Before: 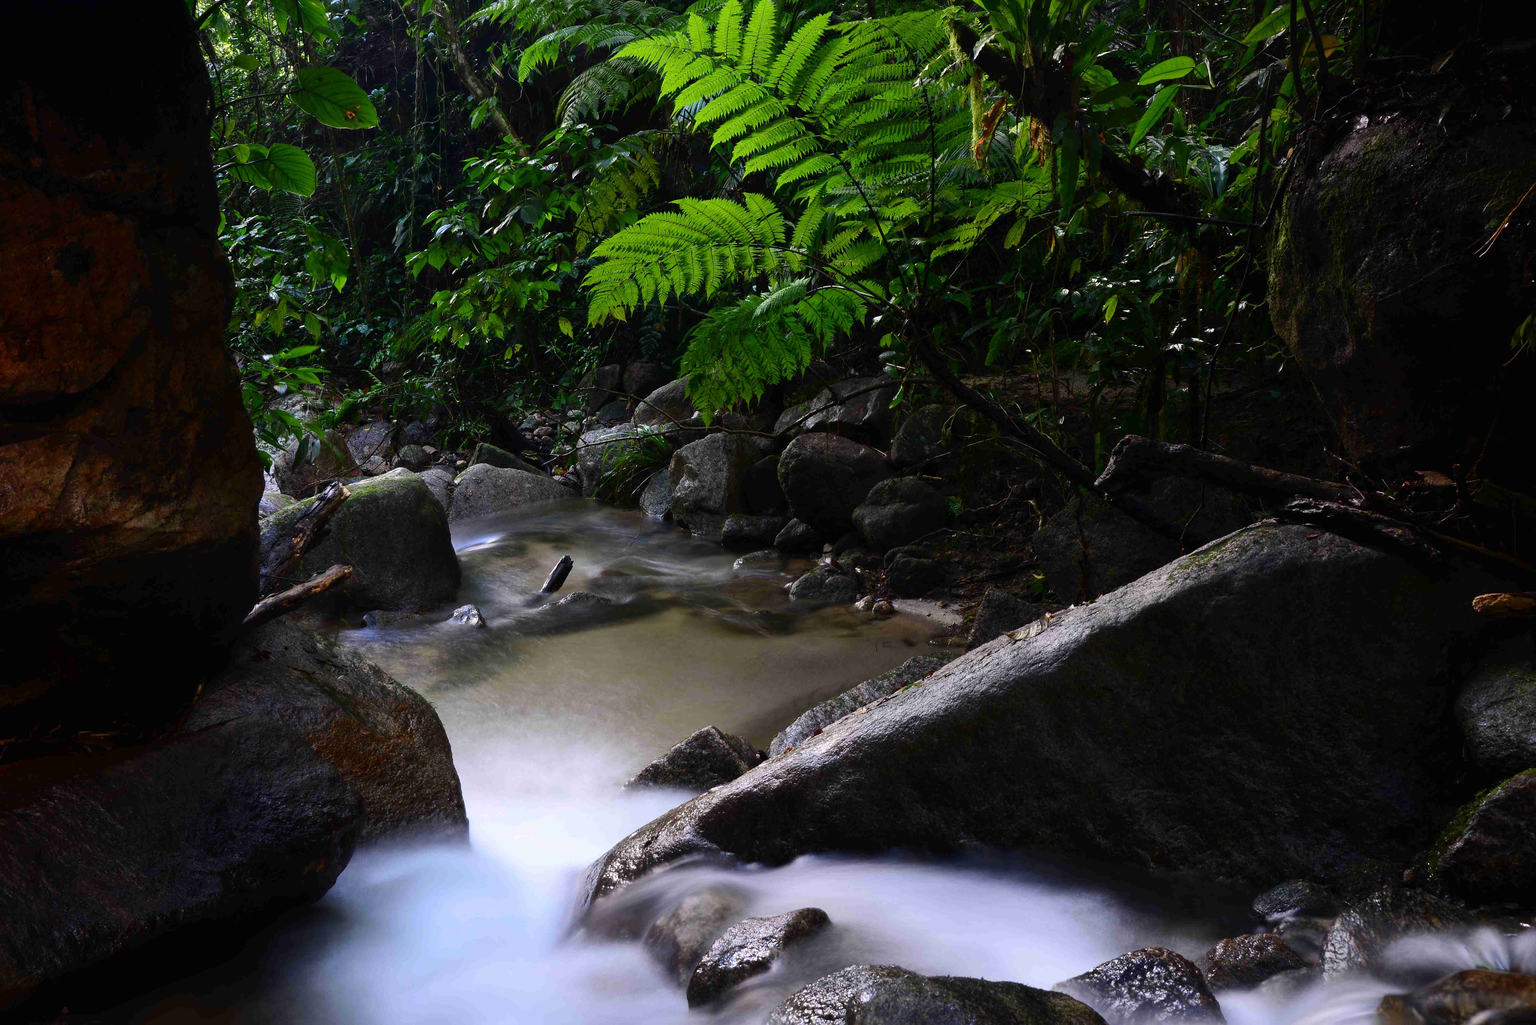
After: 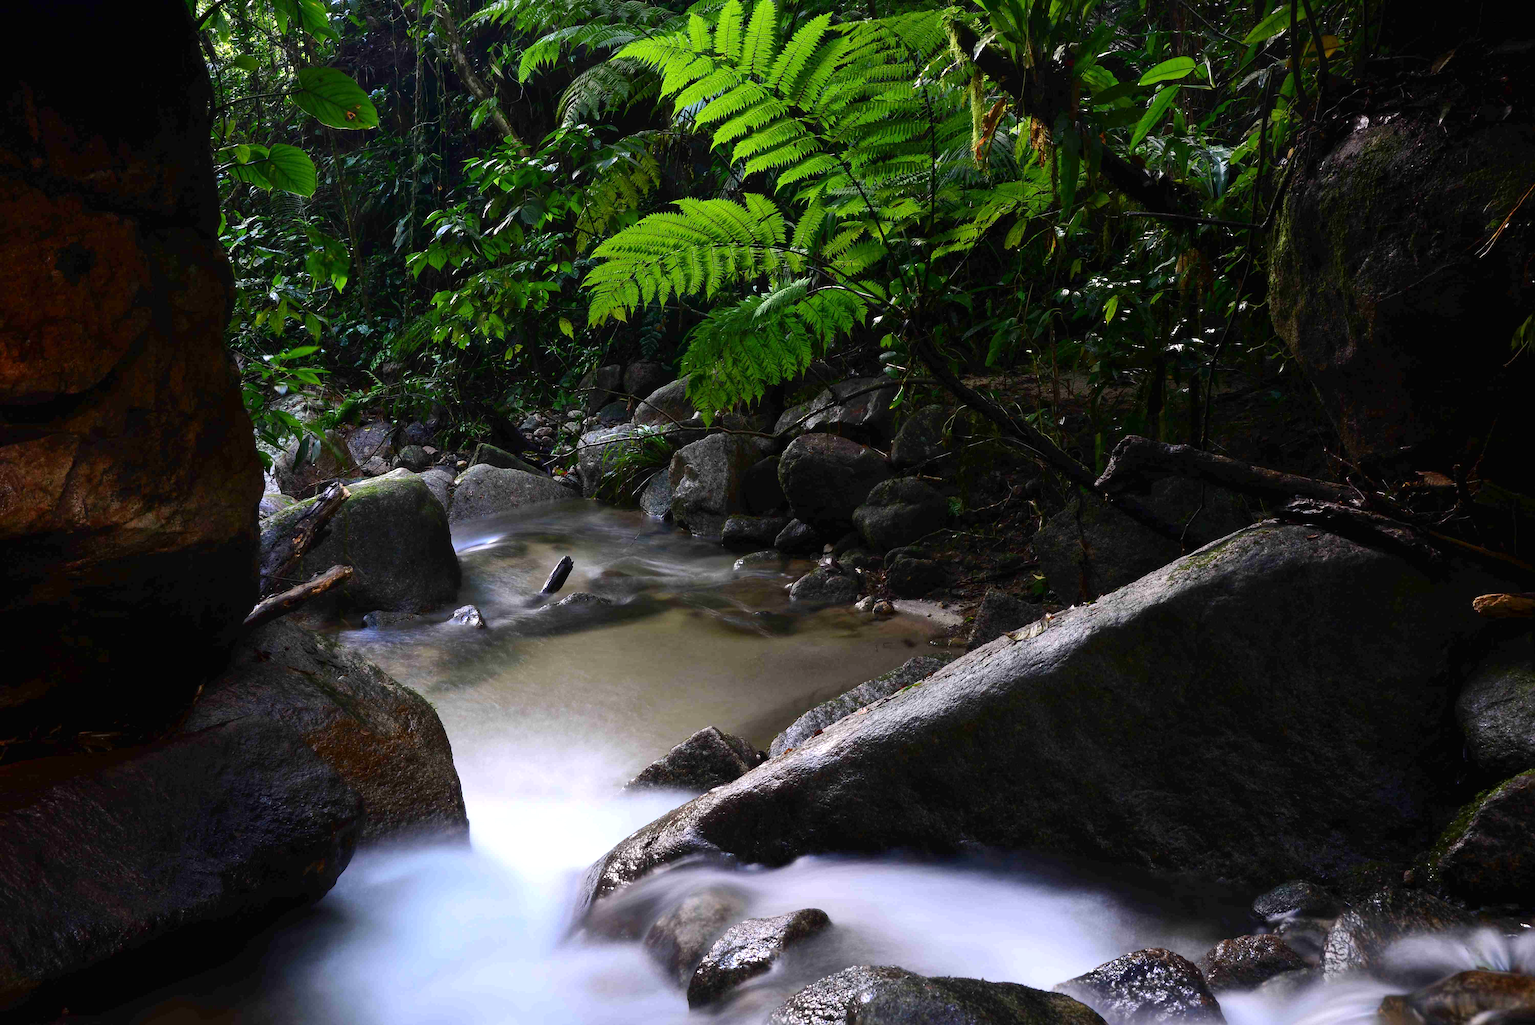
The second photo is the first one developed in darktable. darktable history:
exposure: exposure 0.297 EV, compensate highlight preservation false
